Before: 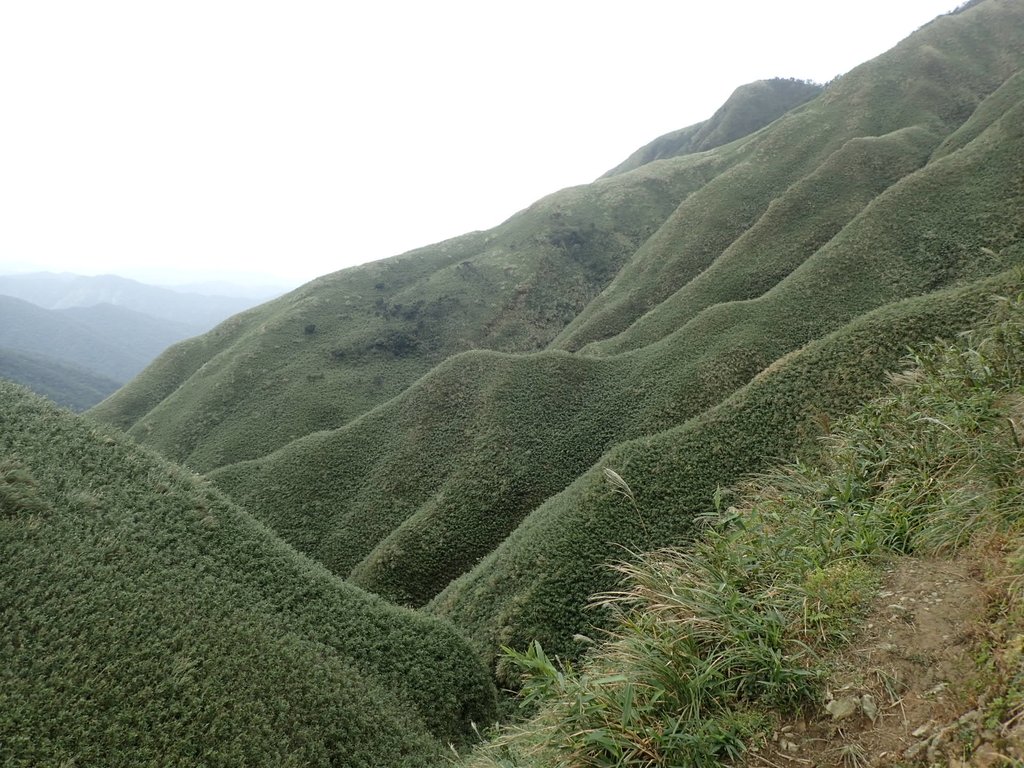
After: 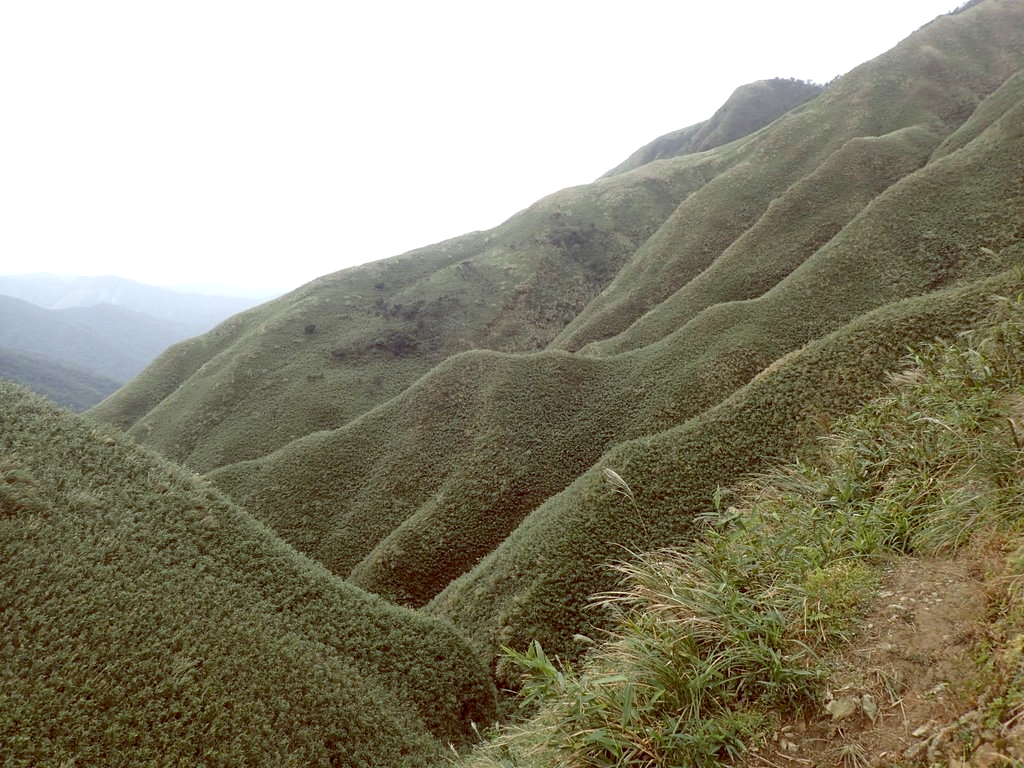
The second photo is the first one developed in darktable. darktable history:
color balance rgb: shadows lift › chroma 0.654%, shadows lift › hue 115.08°, global offset › luminance -0.192%, global offset › chroma 0.266%, perceptual saturation grading › global saturation -0.074%
exposure: exposure 0.202 EV, compensate highlight preservation false
